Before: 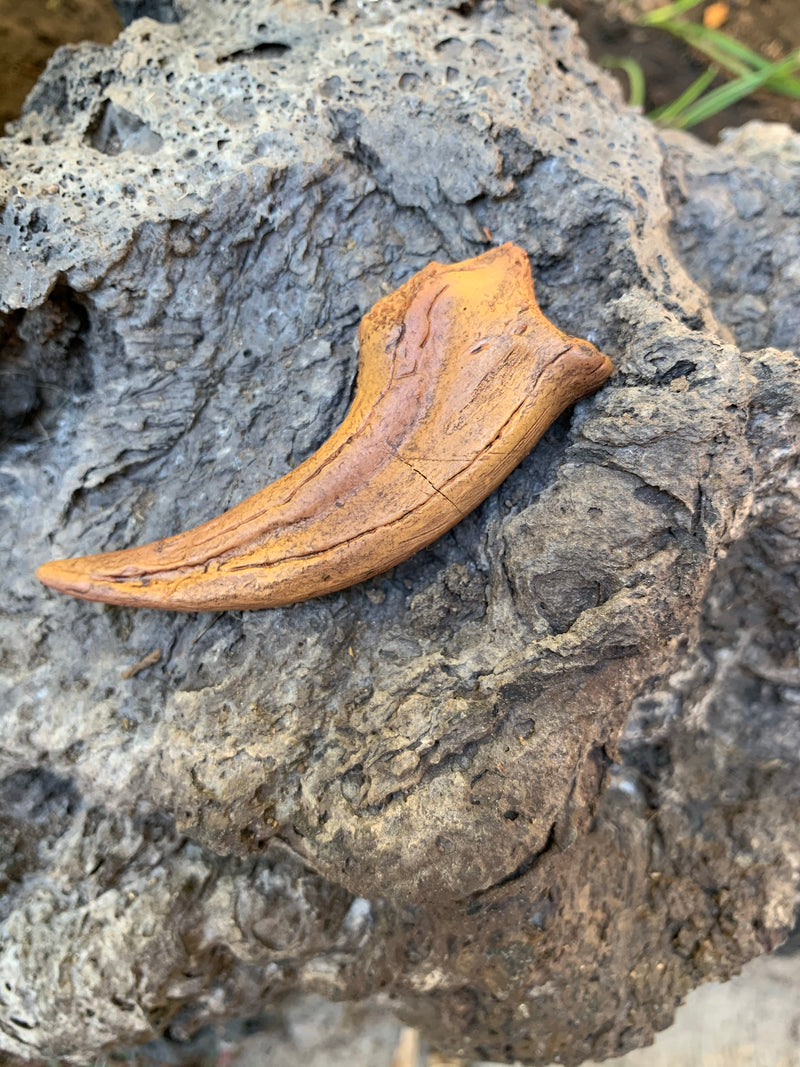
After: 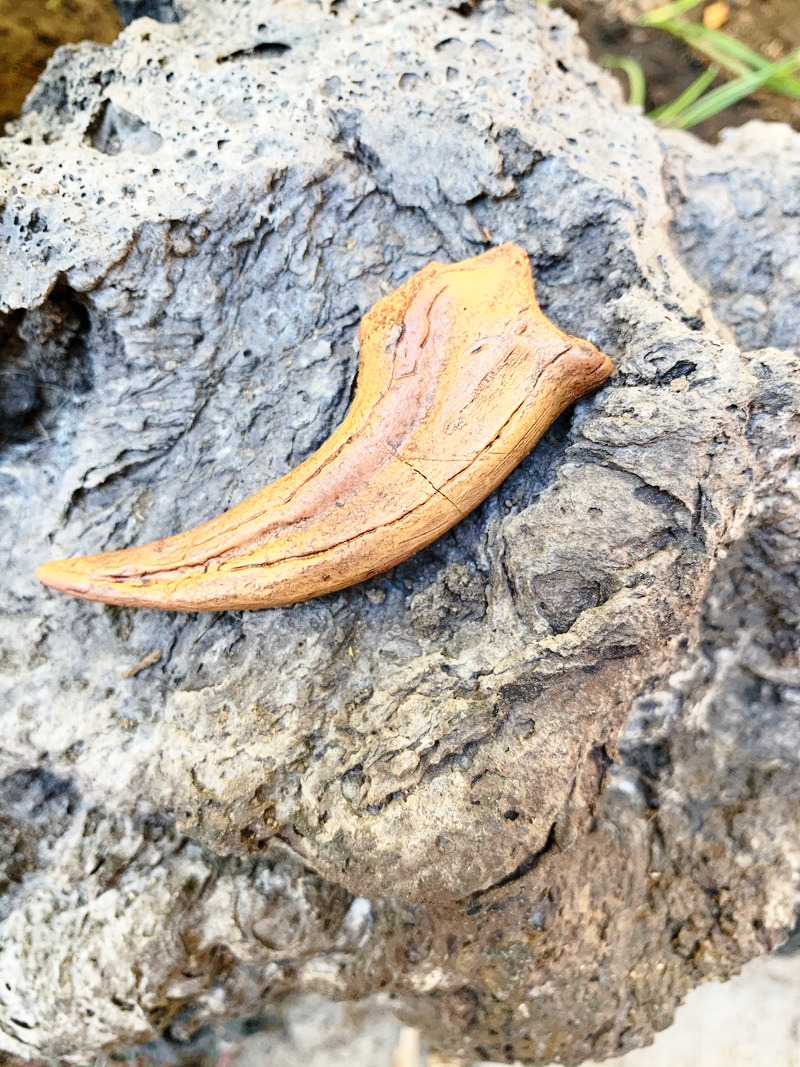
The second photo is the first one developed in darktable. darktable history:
base curve: curves: ch0 [(0, 0) (0.028, 0.03) (0.121, 0.232) (0.46, 0.748) (0.859, 0.968) (1, 1)], preserve colors none
bloom: size 3%, threshold 100%, strength 0%
